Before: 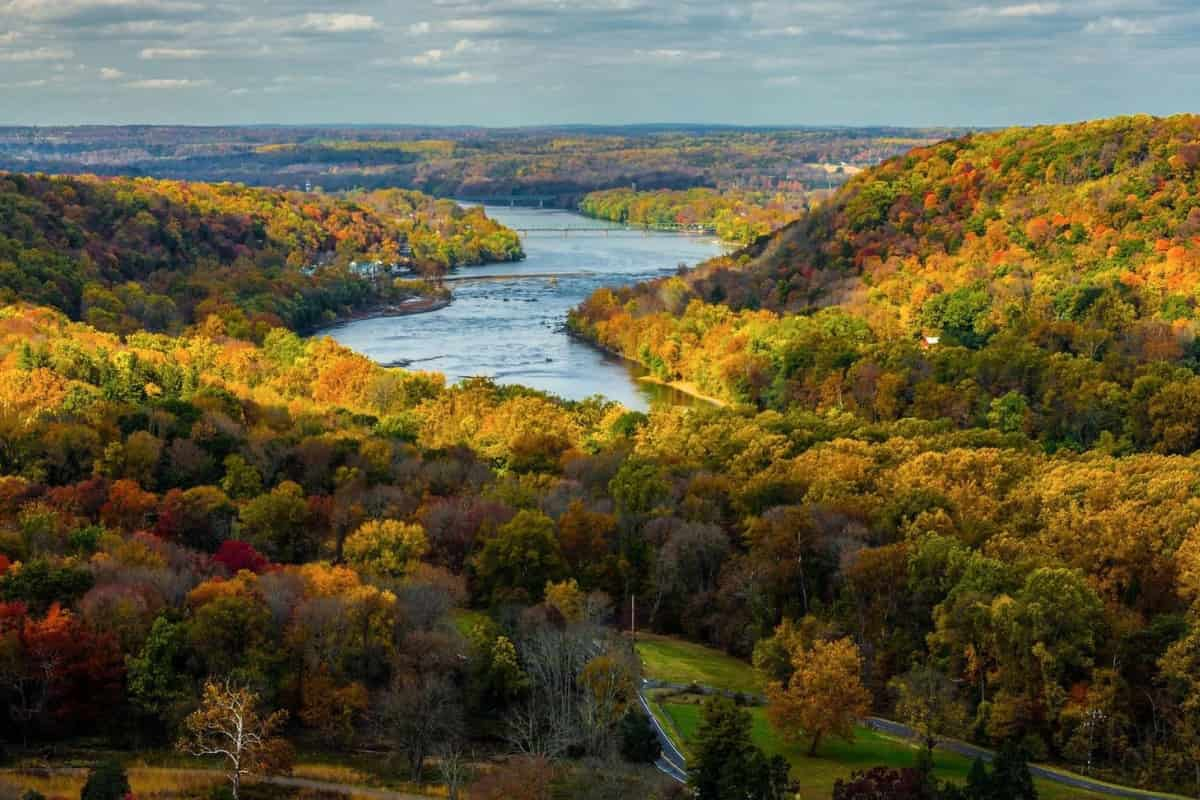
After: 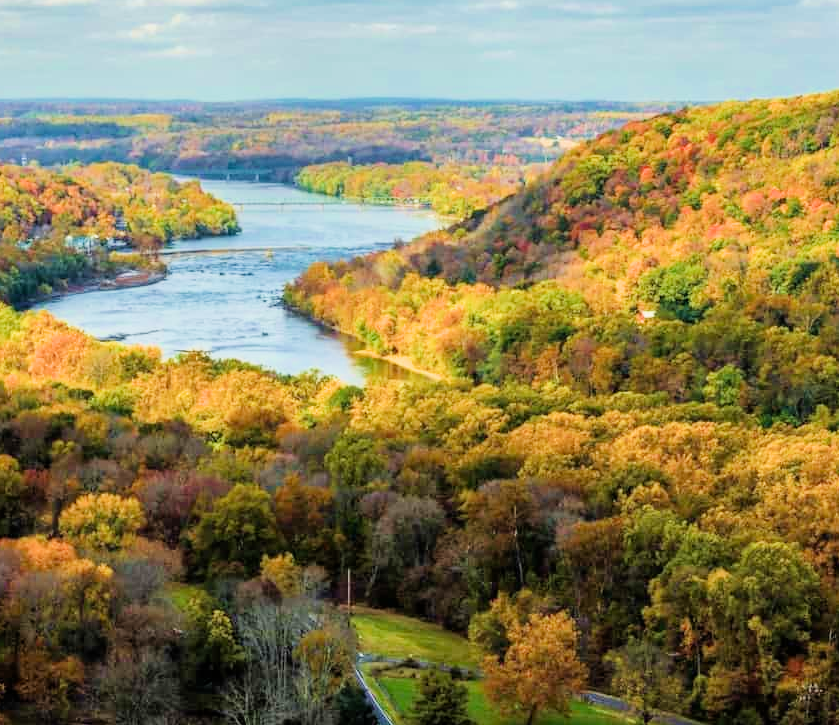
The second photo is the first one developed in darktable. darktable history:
color correction: highlights a* -0.329, highlights b* -0.116
exposure: black level correction 0, exposure 1.284 EV, compensate exposure bias true, compensate highlight preservation false
velvia: on, module defaults
filmic rgb: black relative exposure -7.65 EV, white relative exposure 4.56 EV, threshold 3.05 EV, hardness 3.61, enable highlight reconstruction true
crop and rotate: left 23.75%, top 3.258%, right 6.333%, bottom 6.105%
